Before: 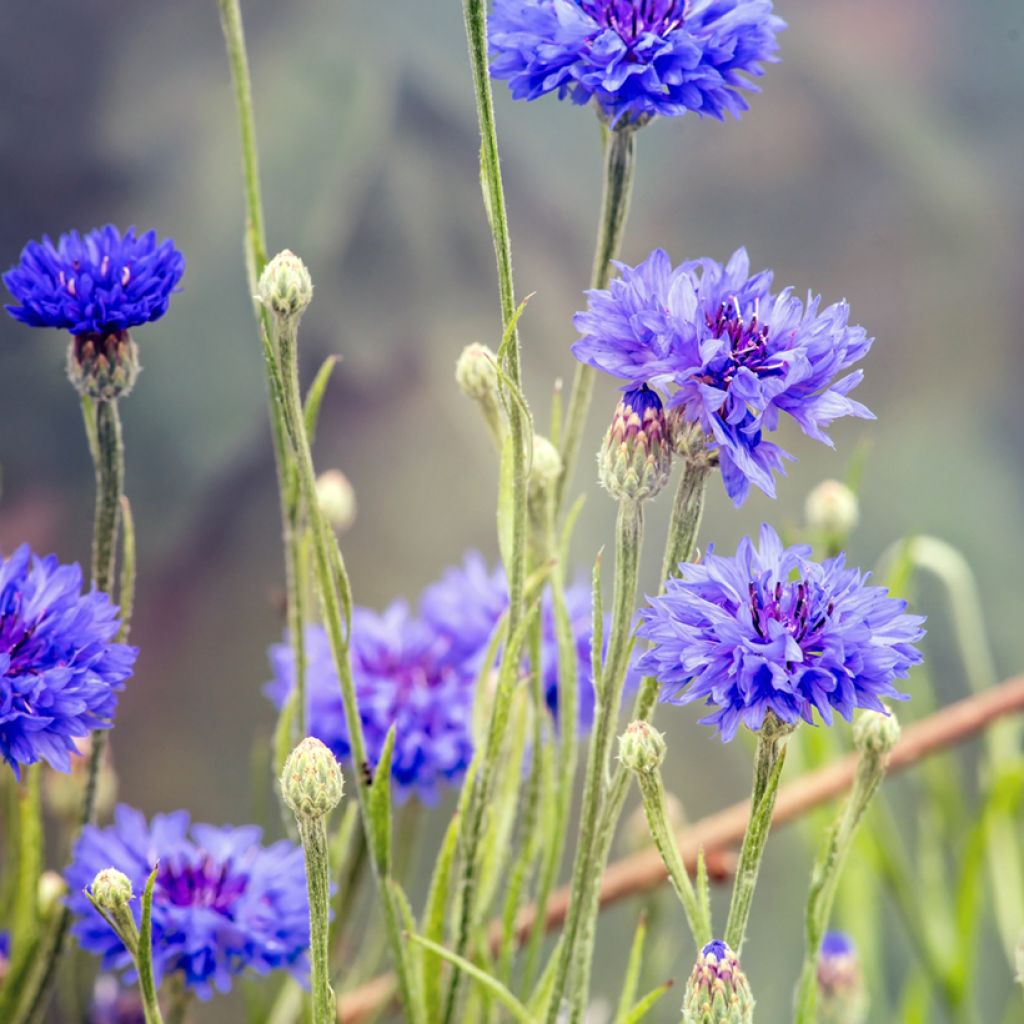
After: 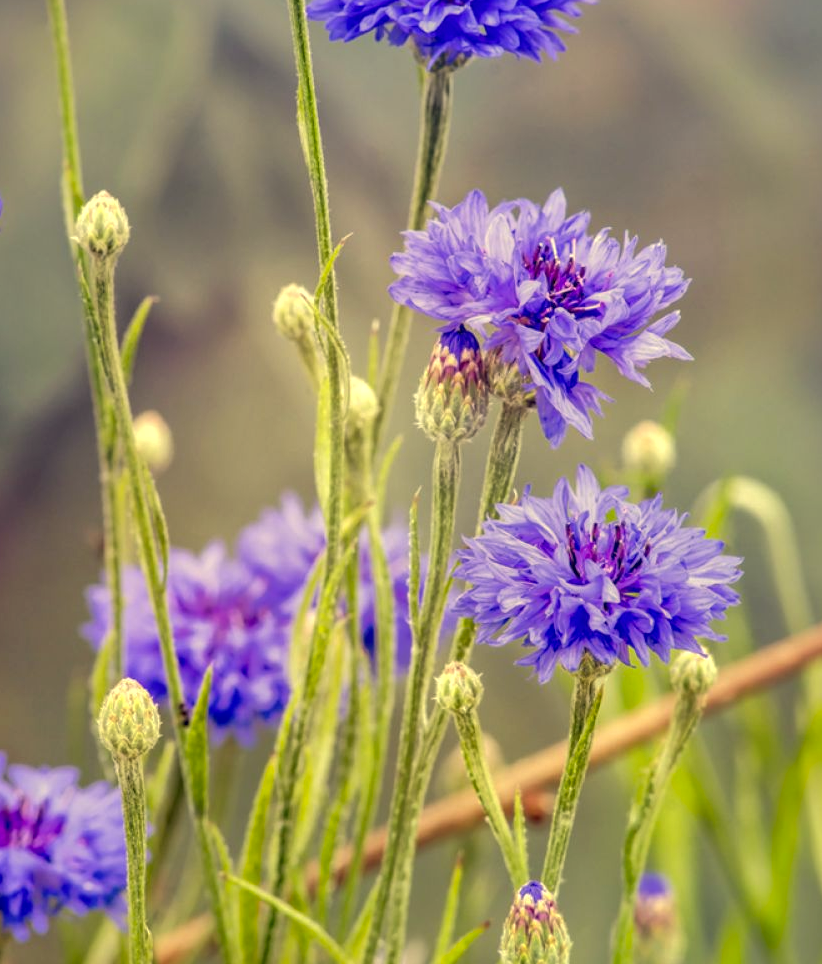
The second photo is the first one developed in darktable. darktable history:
local contrast: on, module defaults
shadows and highlights: shadows 40, highlights -60
contrast brightness saturation: contrast 0.05
color correction: highlights a* 2.72, highlights b* 22.8
crop and rotate: left 17.959%, top 5.771%, right 1.742%
